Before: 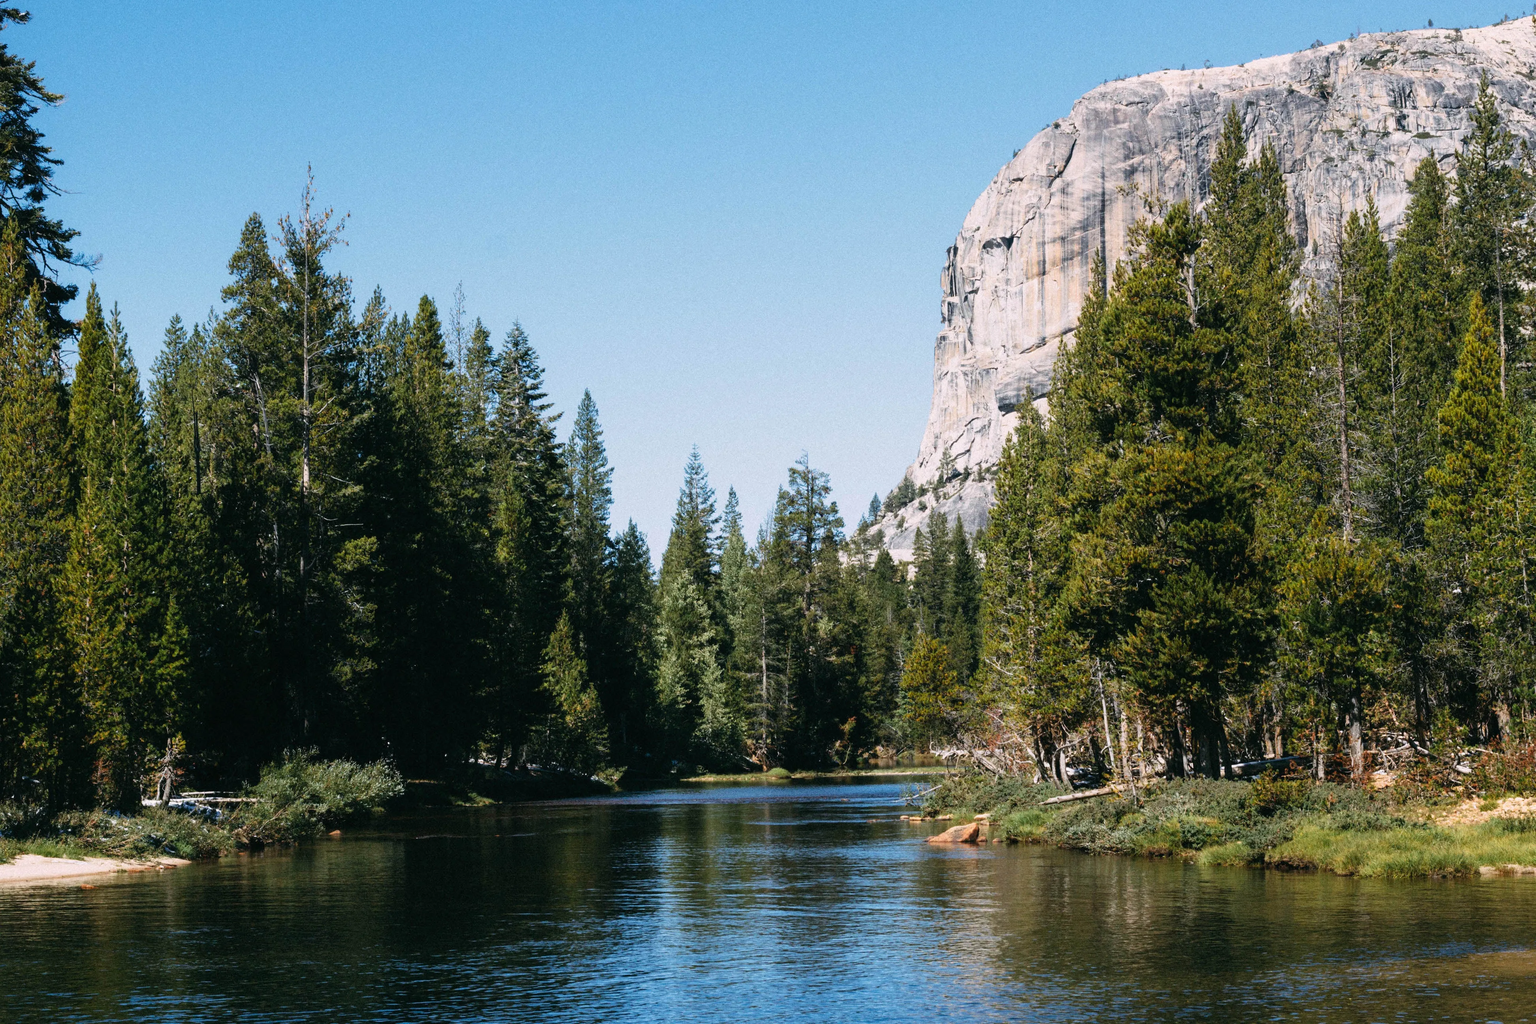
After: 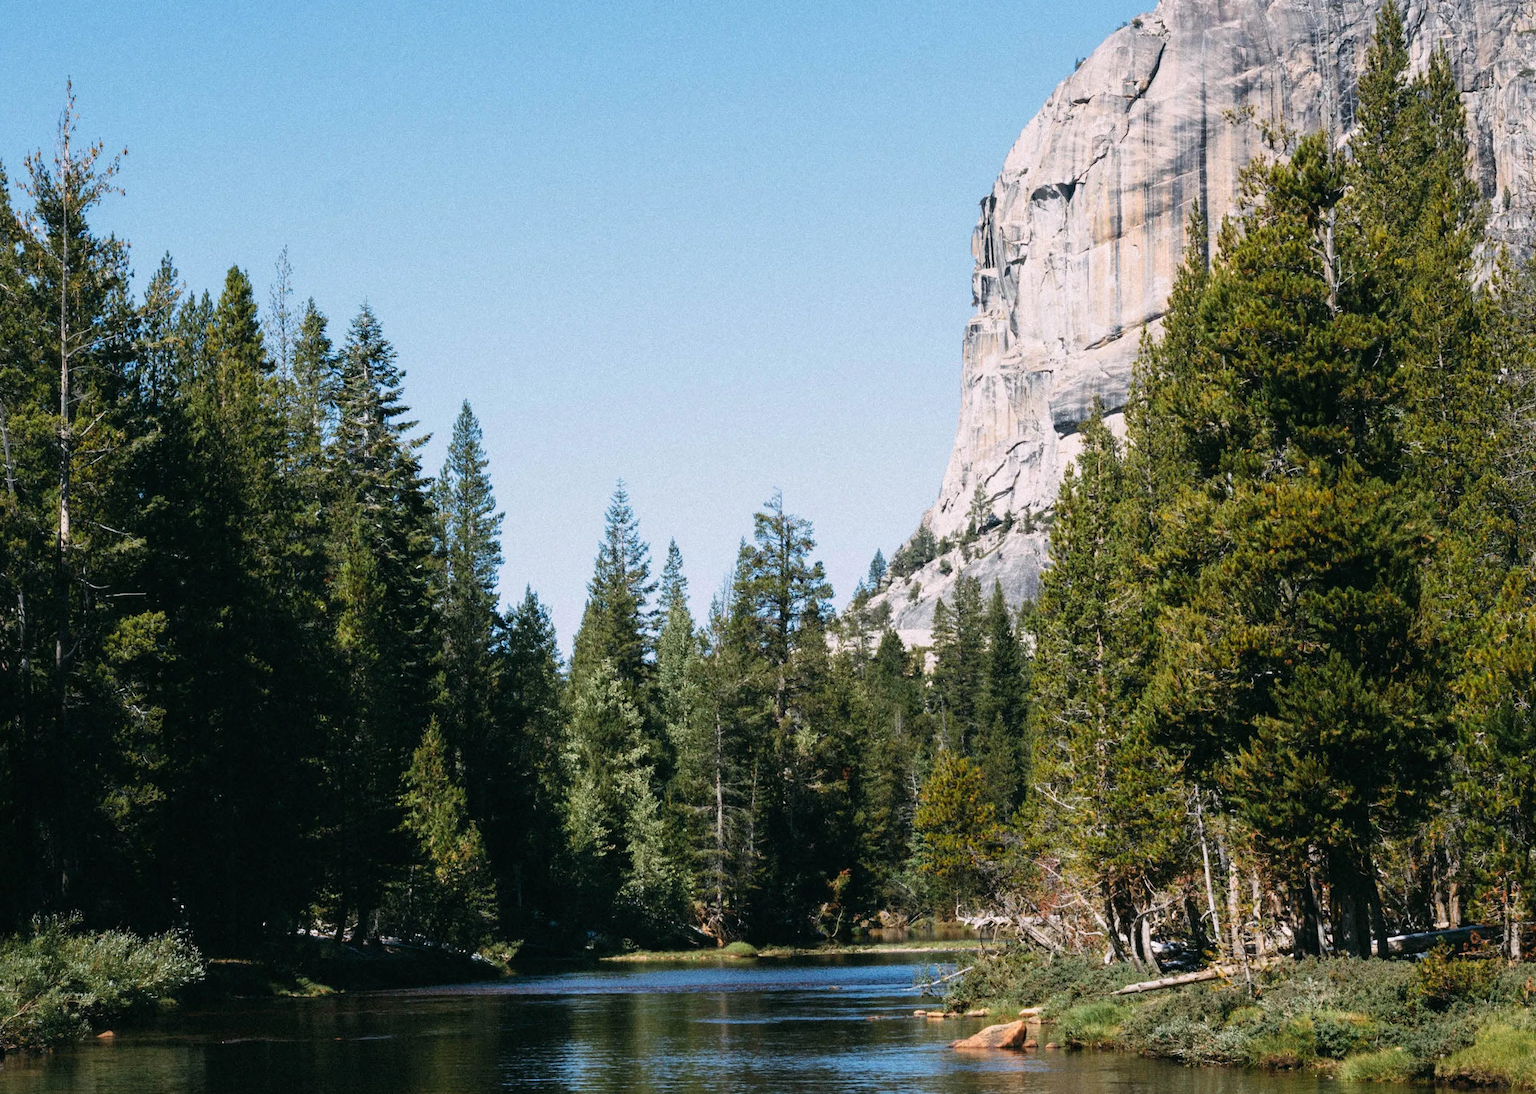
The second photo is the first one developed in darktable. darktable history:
base curve: exposure shift 0, preserve colors none
crop and rotate: left 17.046%, top 10.659%, right 12.989%, bottom 14.553%
exposure: compensate highlight preservation false
